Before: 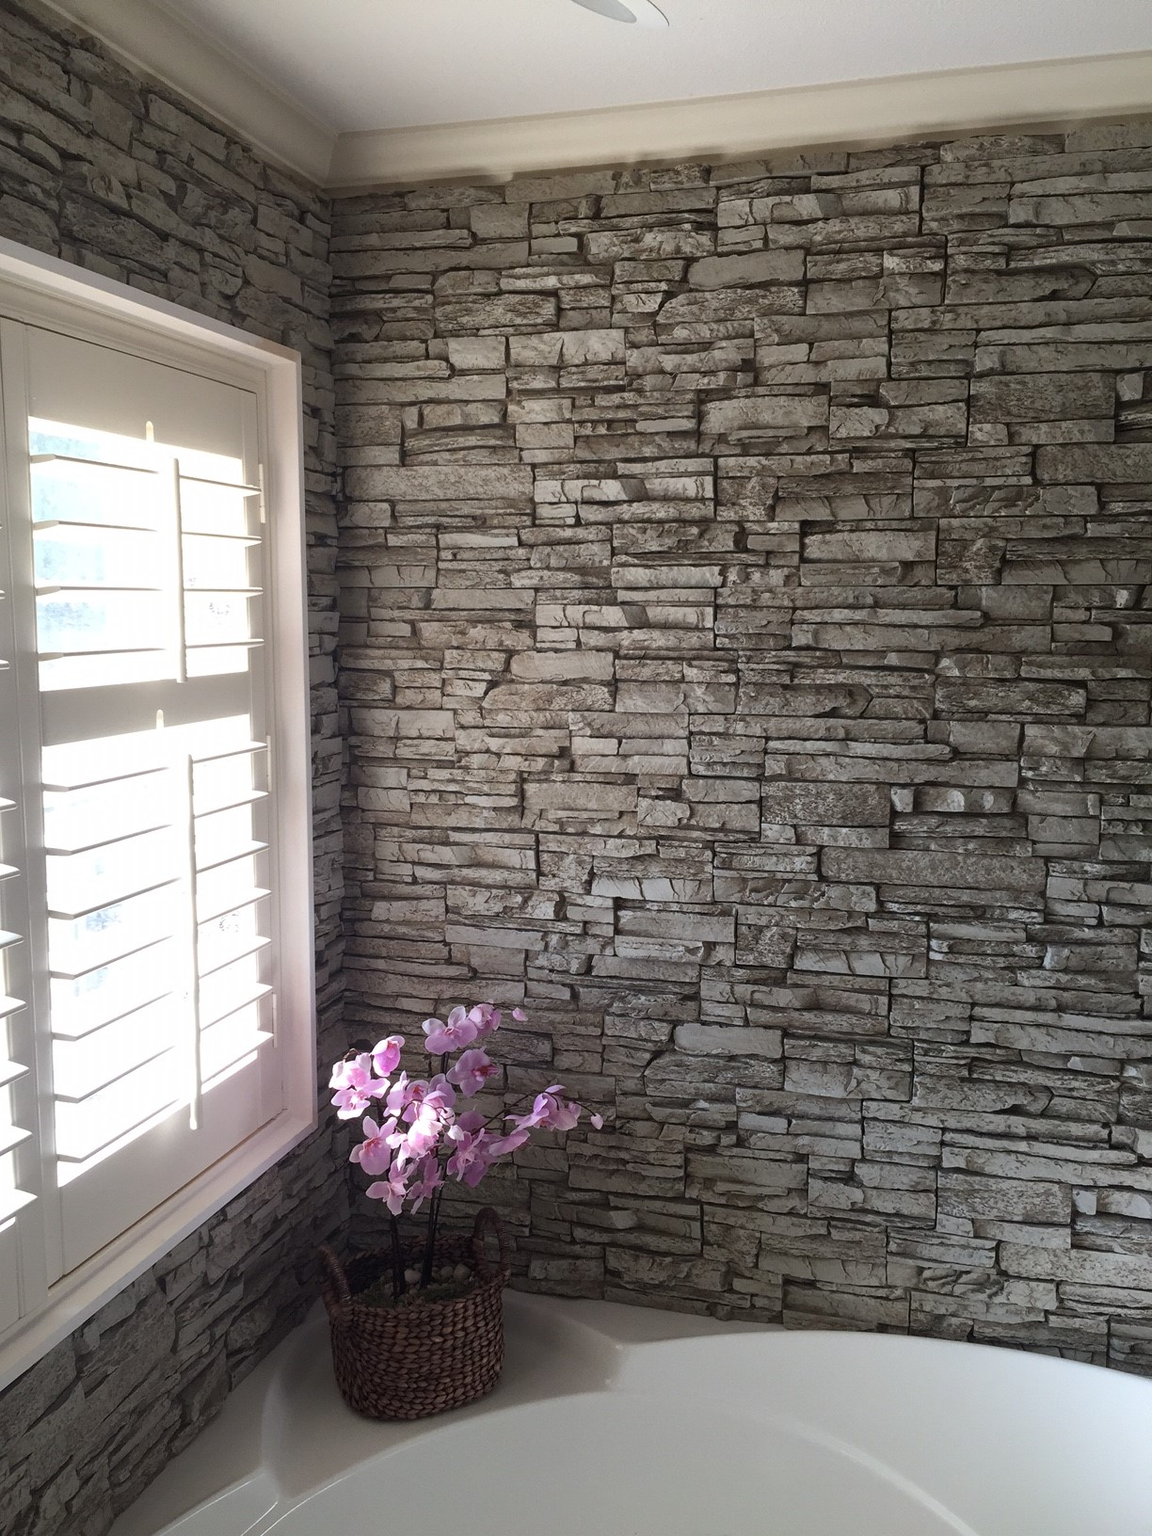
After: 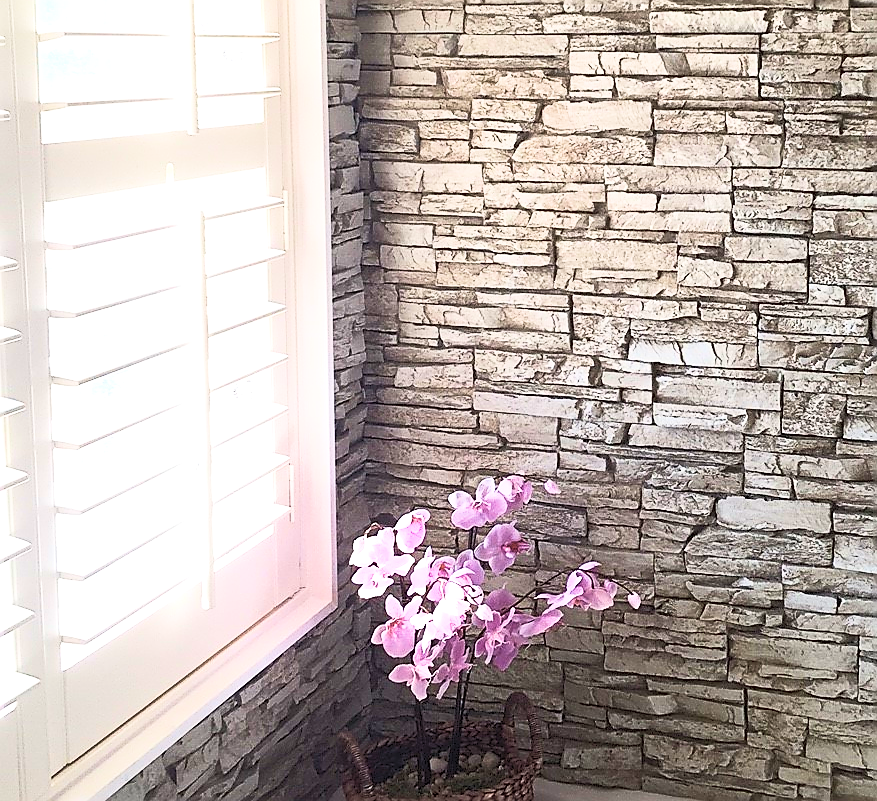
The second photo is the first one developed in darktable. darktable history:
contrast brightness saturation: contrast 0.417, brightness 0.551, saturation -0.205
sharpen: radius 1.404, amount 1.234, threshold 0.649
crop: top 36.225%, right 28.304%, bottom 14.665%
velvia: strength 74.58%
exposure: black level correction 0.001, exposure 0.499 EV, compensate exposure bias true, compensate highlight preservation false
